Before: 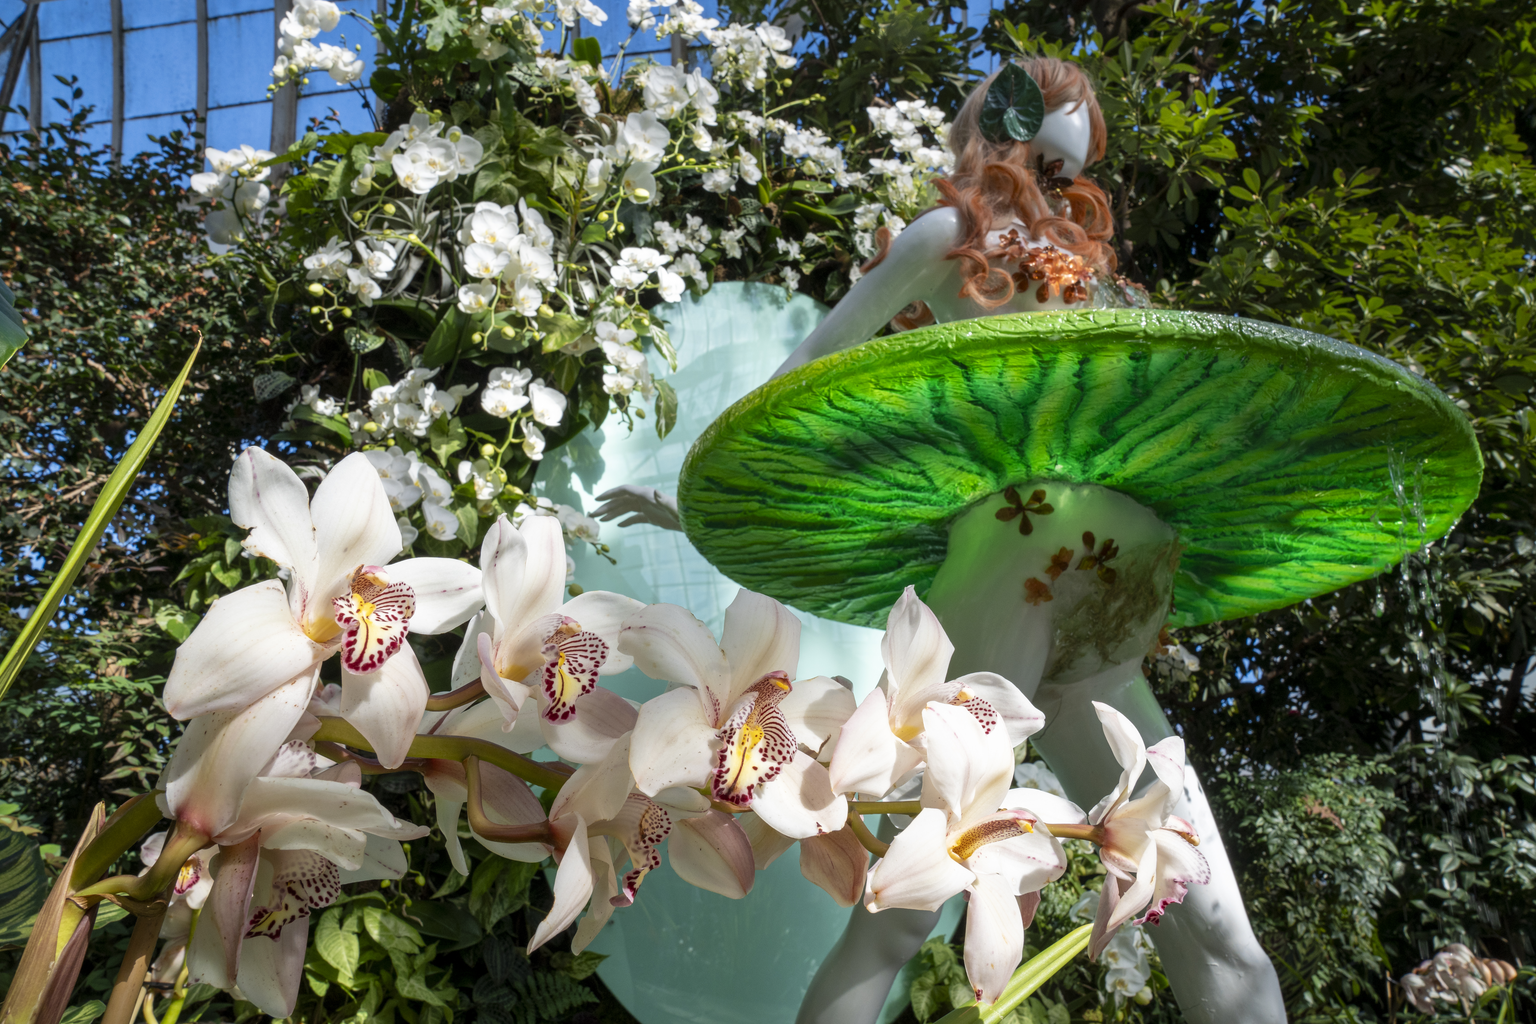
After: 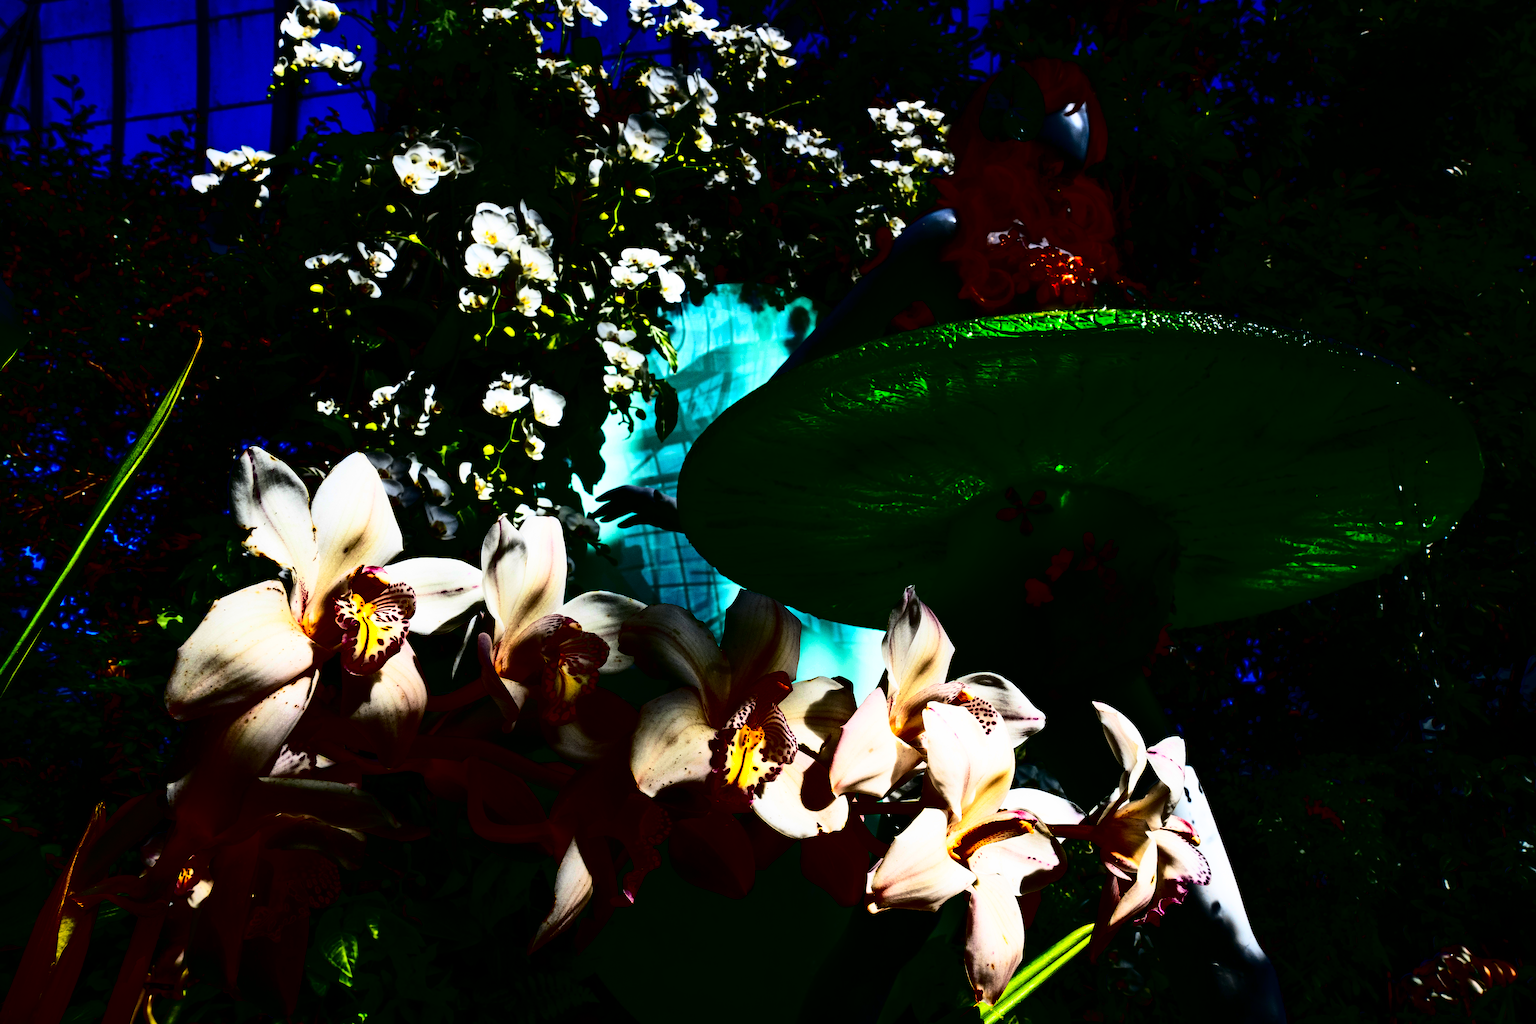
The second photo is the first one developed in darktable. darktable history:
contrast brightness saturation: contrast 0.761, brightness -0.988, saturation 0.983
base curve: curves: ch0 [(0, 0) (0.564, 0.291) (0.802, 0.731) (1, 1)], preserve colors none
